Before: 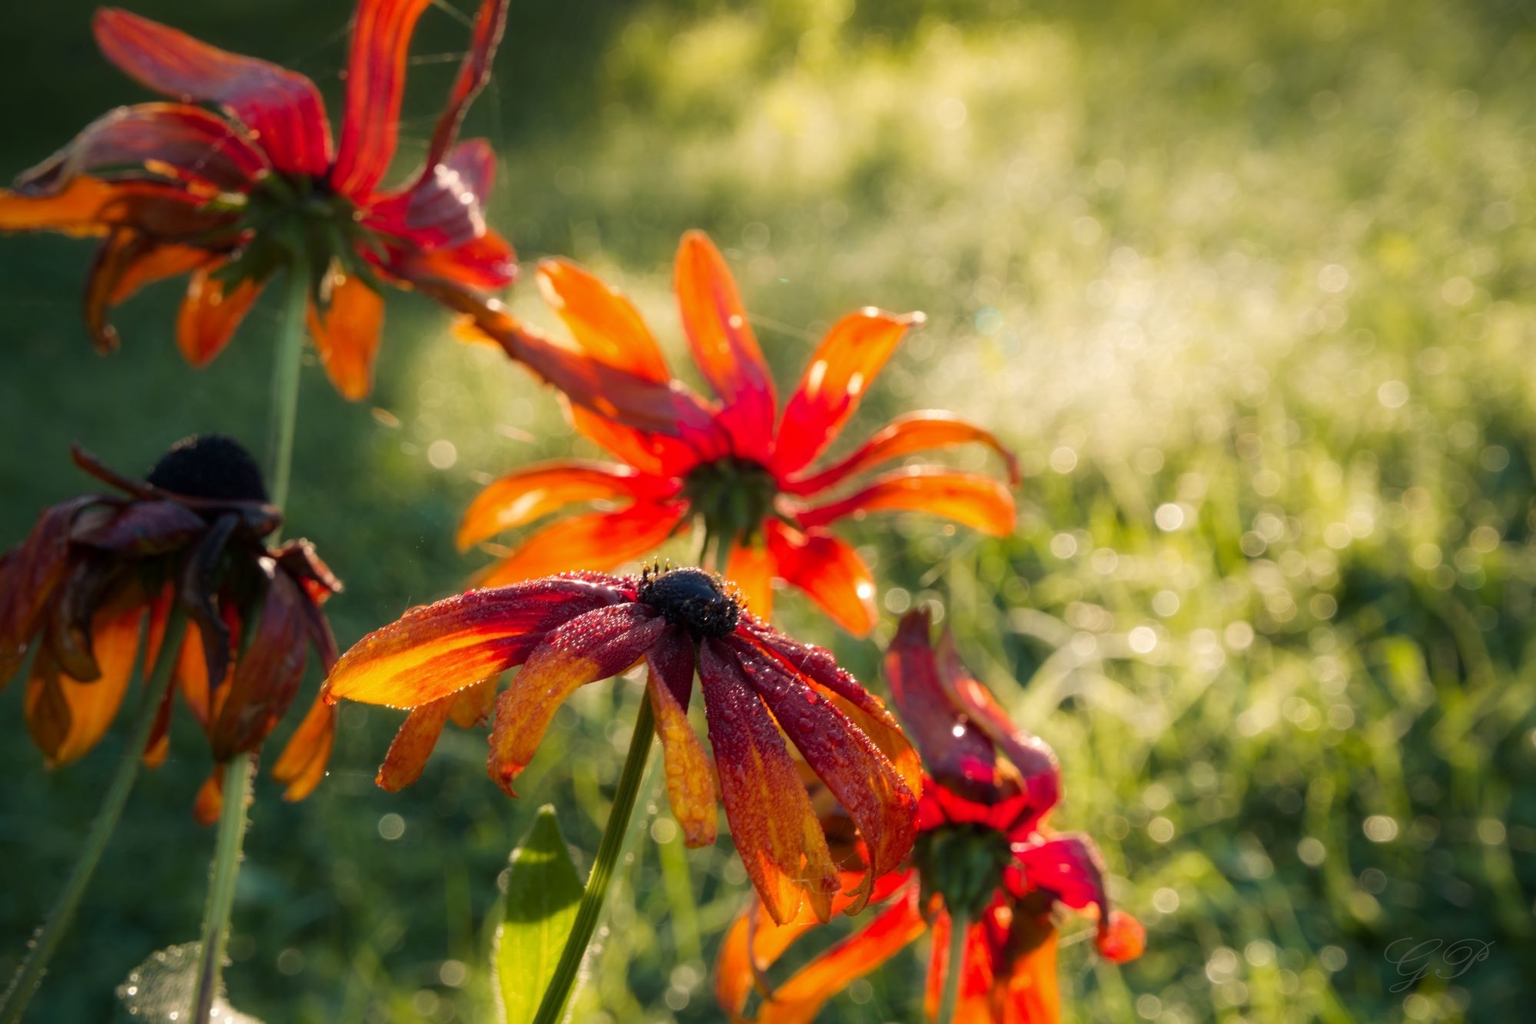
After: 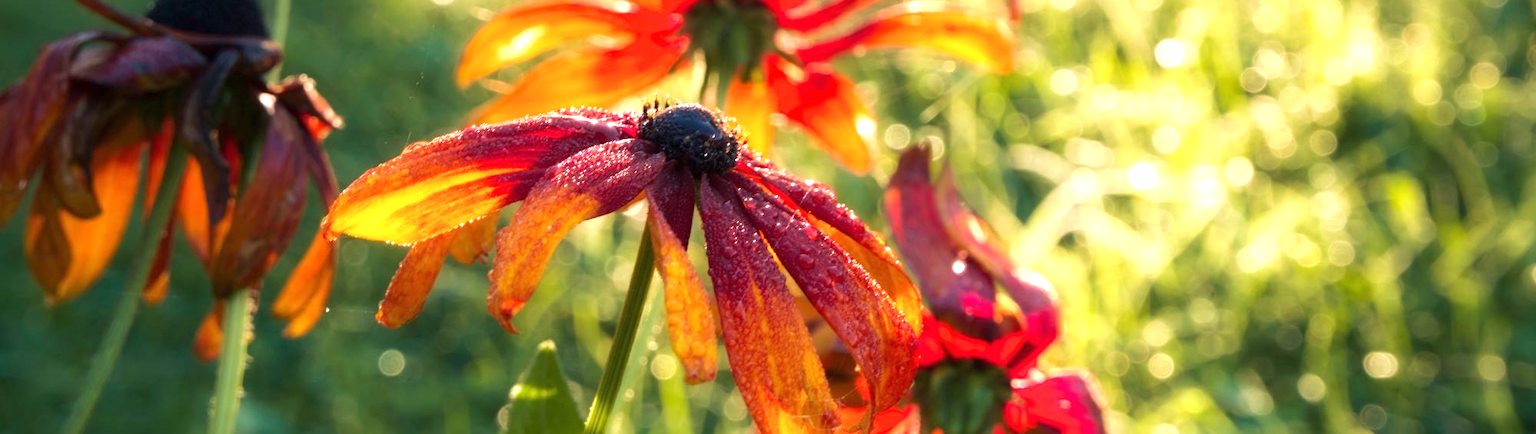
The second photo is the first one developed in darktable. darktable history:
crop: top 45.386%, bottom 12.117%
exposure: black level correction 0, exposure 1.001 EV, compensate exposure bias true, compensate highlight preservation false
velvia: on, module defaults
